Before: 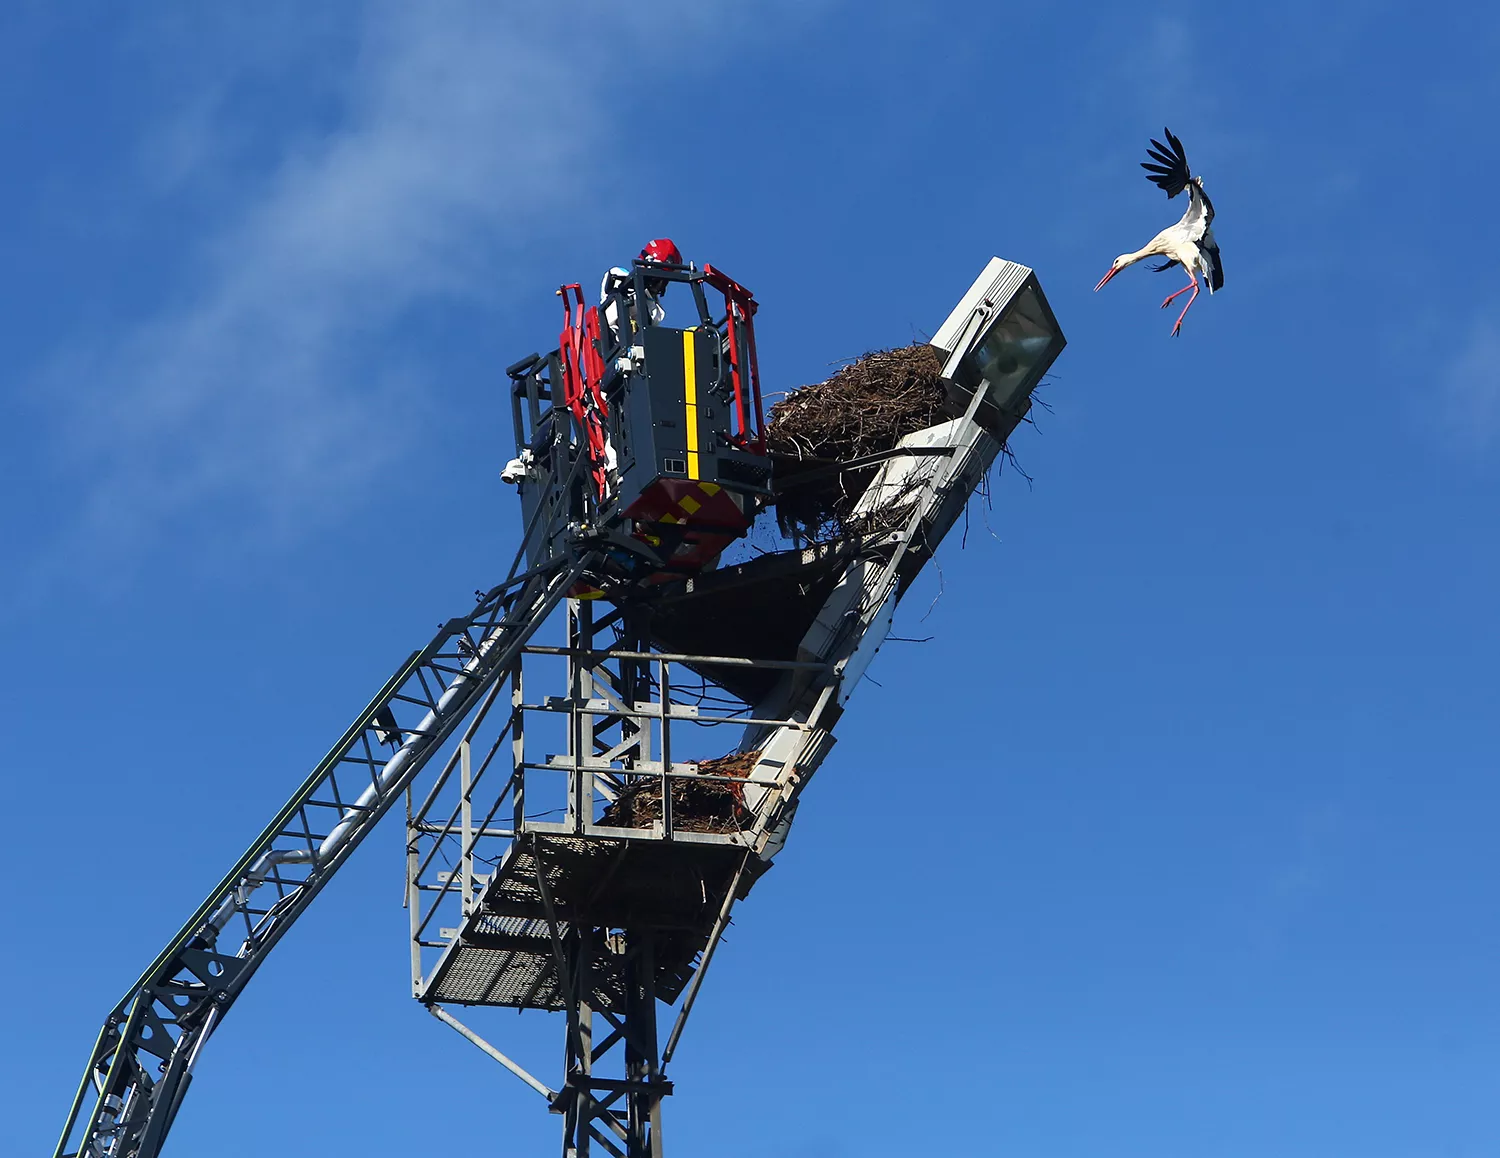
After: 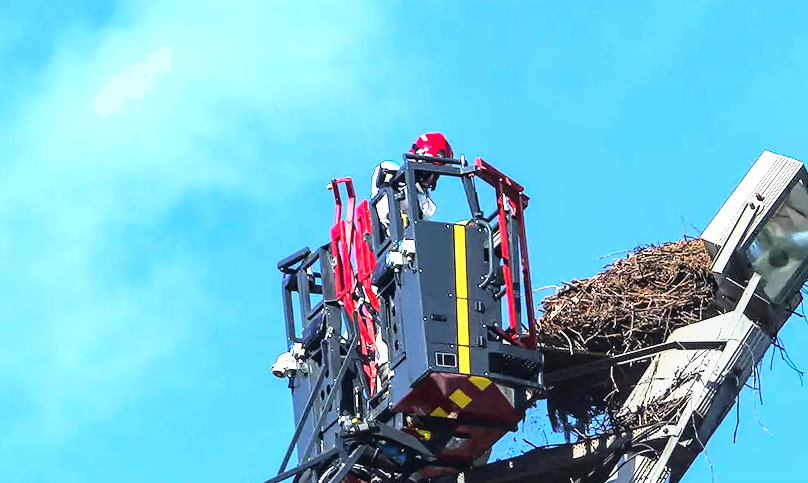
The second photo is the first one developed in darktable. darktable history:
exposure: black level correction 0, exposure 1.199 EV, compensate highlight preservation false
tone equalizer: on, module defaults
crop: left 15.315%, top 9.209%, right 30.768%, bottom 49.056%
local contrast: detail 130%
shadows and highlights: shadows 9.61, white point adjustment 0.962, highlights -38.76
base curve: curves: ch0 [(0, 0.003) (0.001, 0.002) (0.006, 0.004) (0.02, 0.022) (0.048, 0.086) (0.094, 0.234) (0.162, 0.431) (0.258, 0.629) (0.385, 0.8) (0.548, 0.918) (0.751, 0.988) (1, 1)]
